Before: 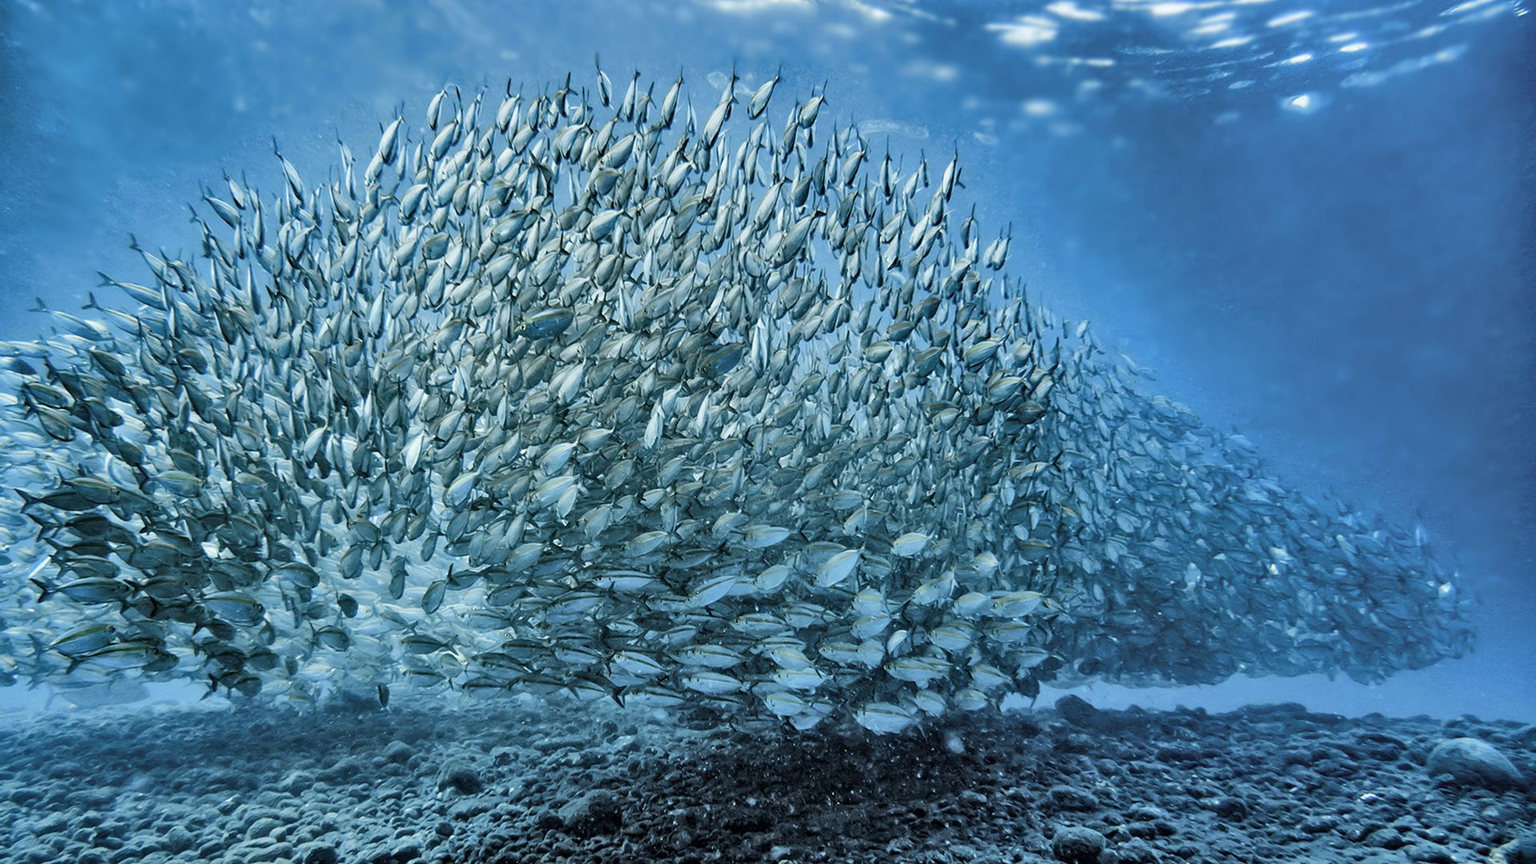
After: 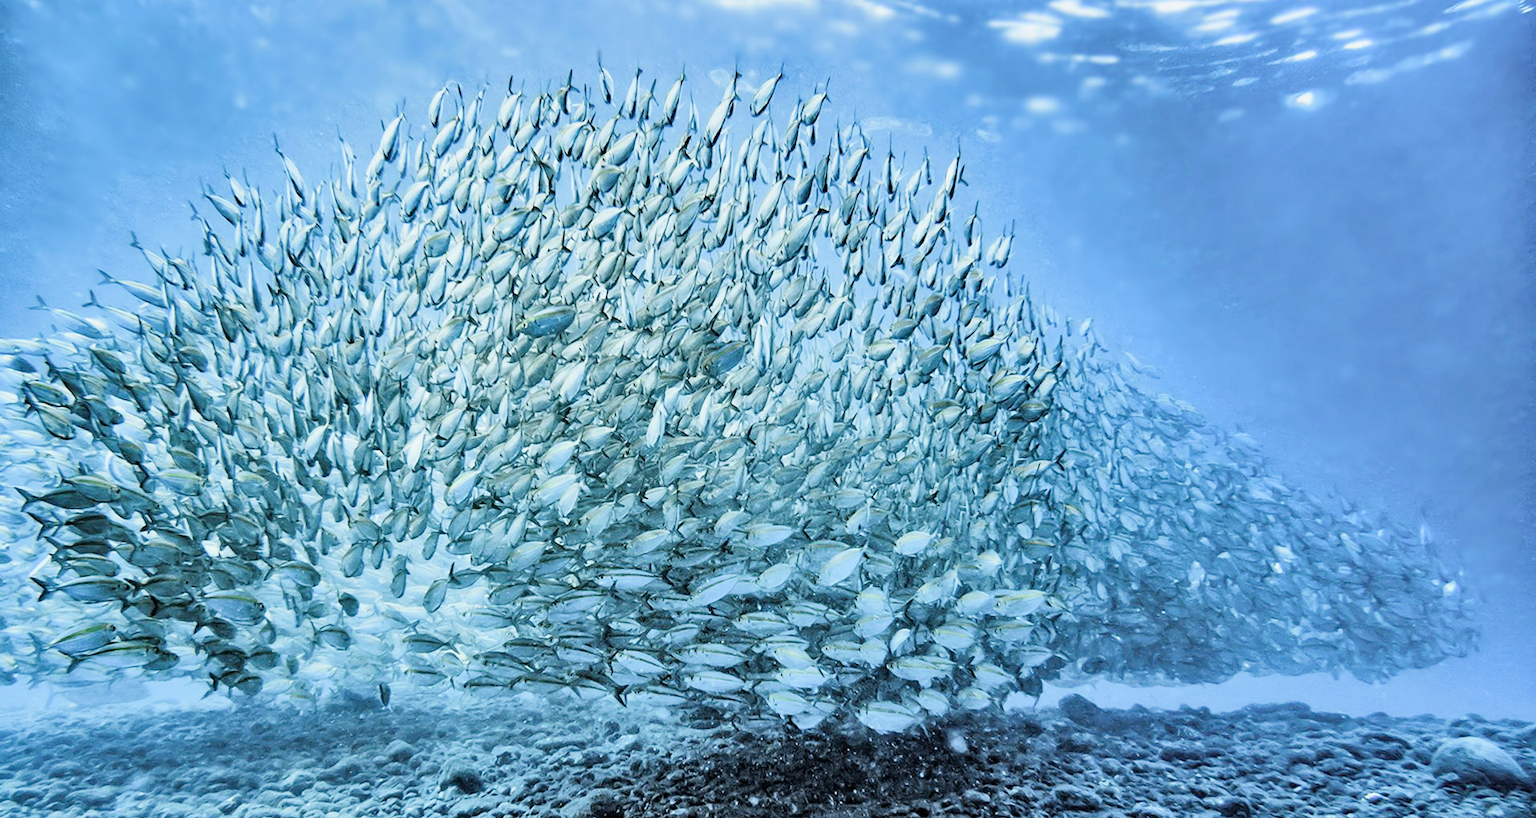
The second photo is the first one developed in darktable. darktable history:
contrast brightness saturation: contrast 0.1, brightness 0.03, saturation 0.09
crop: top 0.448%, right 0.264%, bottom 5.045%
exposure: black level correction 0, exposure 1.2 EV, compensate highlight preservation false
filmic rgb: black relative exposure -7.65 EV, white relative exposure 4.56 EV, hardness 3.61
